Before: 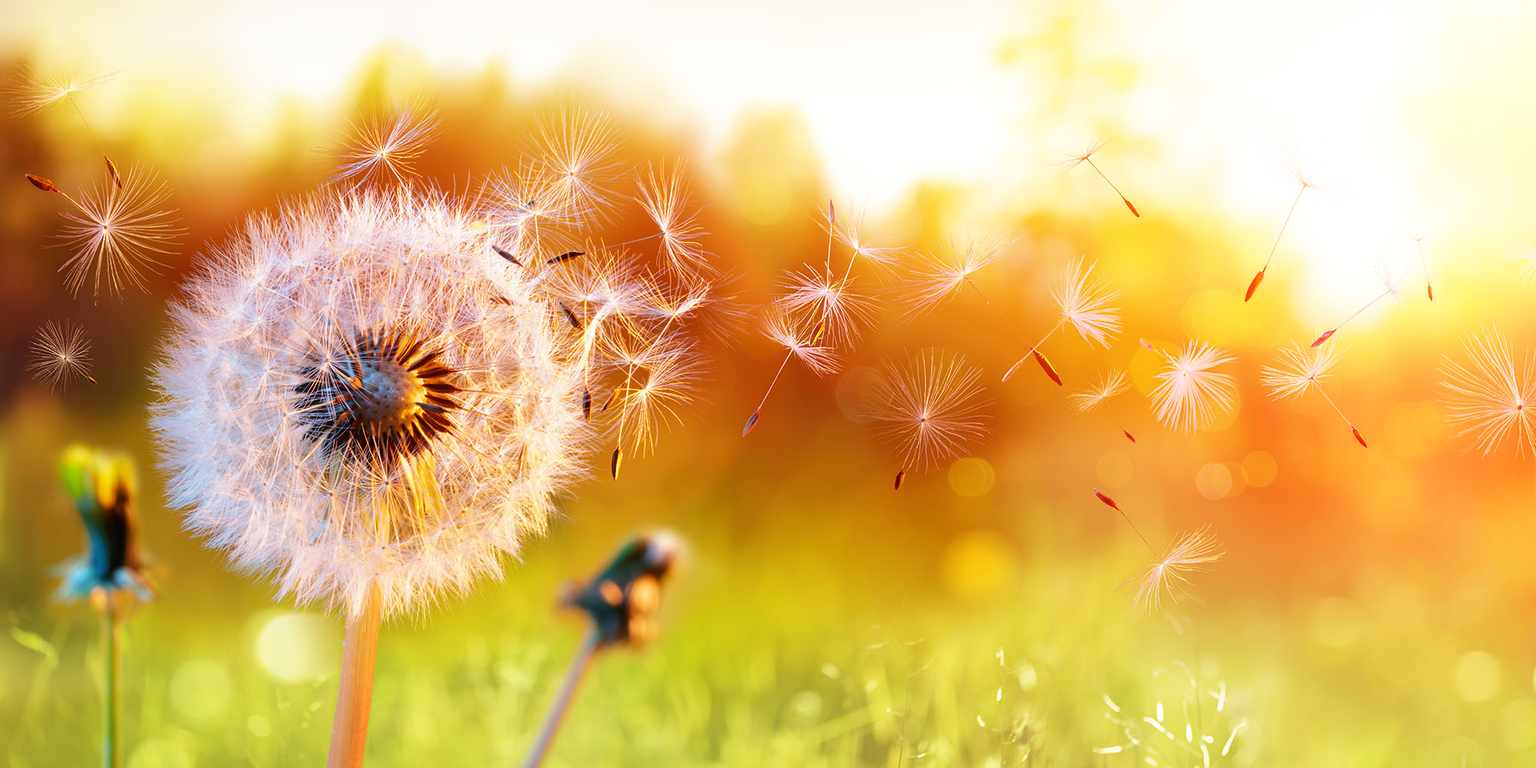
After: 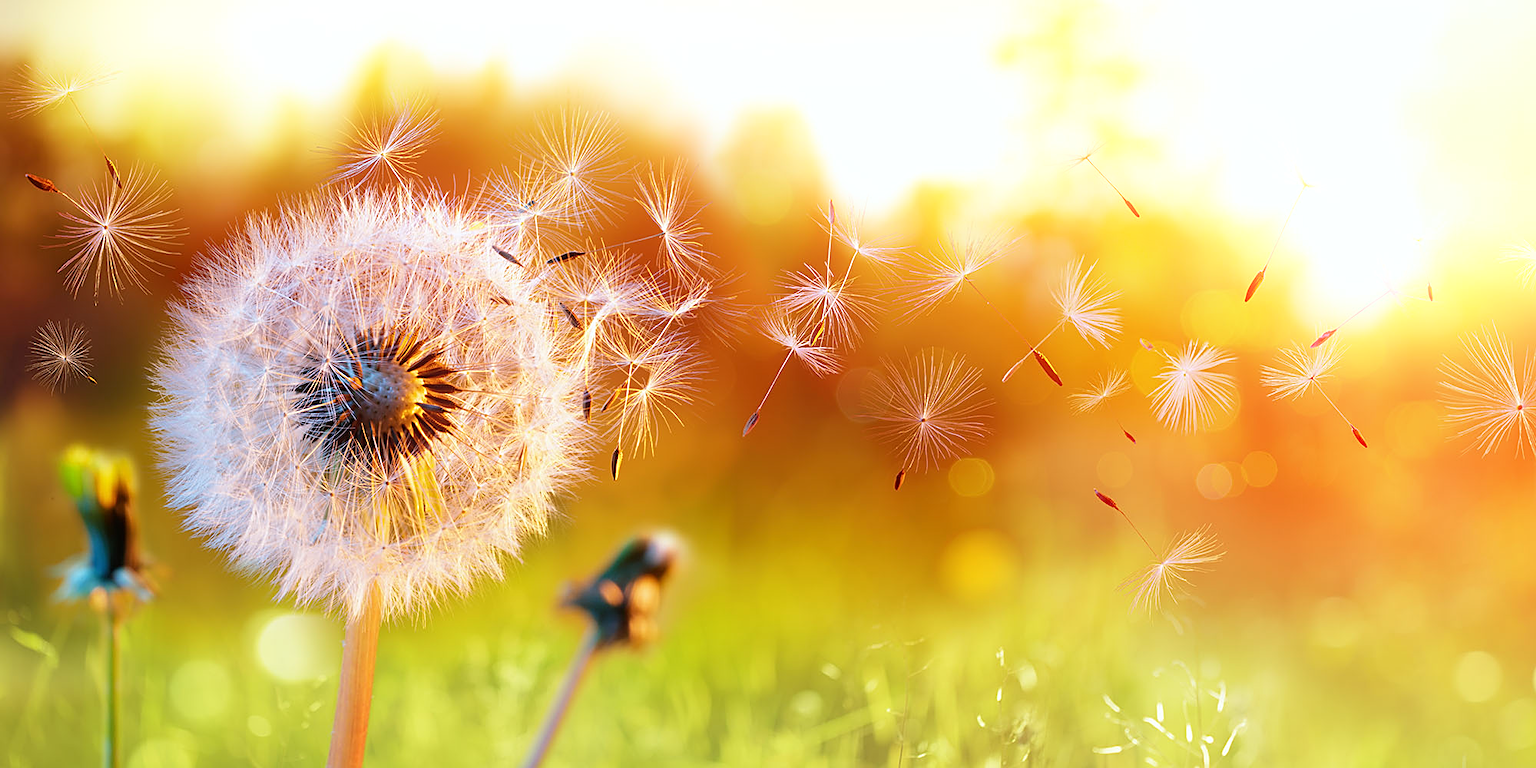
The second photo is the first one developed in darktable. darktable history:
sharpen: on, module defaults
white balance: red 0.982, blue 1.018
bloom: size 9%, threshold 100%, strength 7%
